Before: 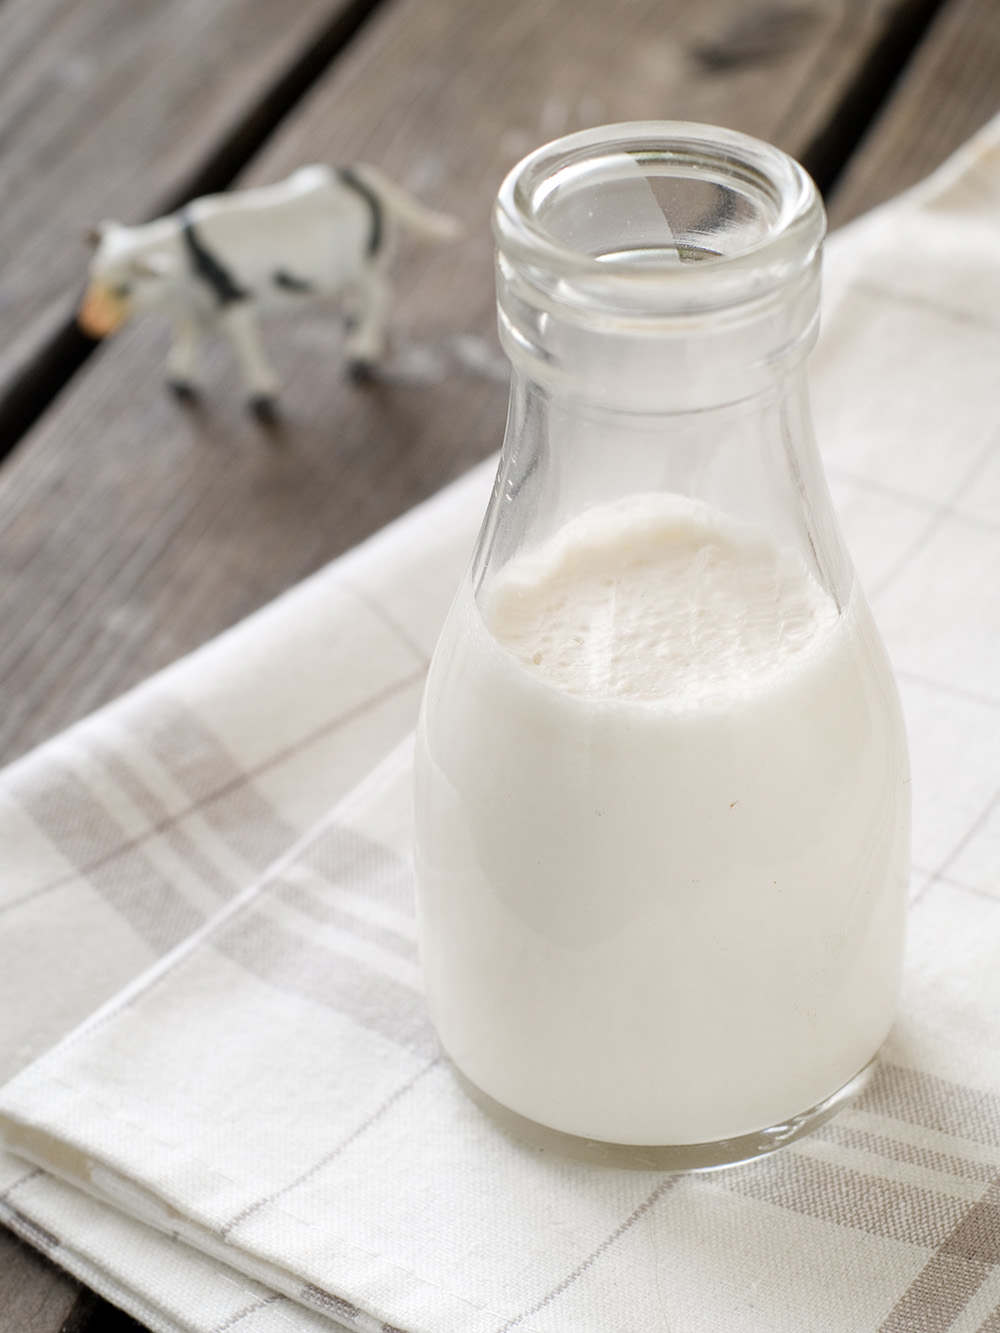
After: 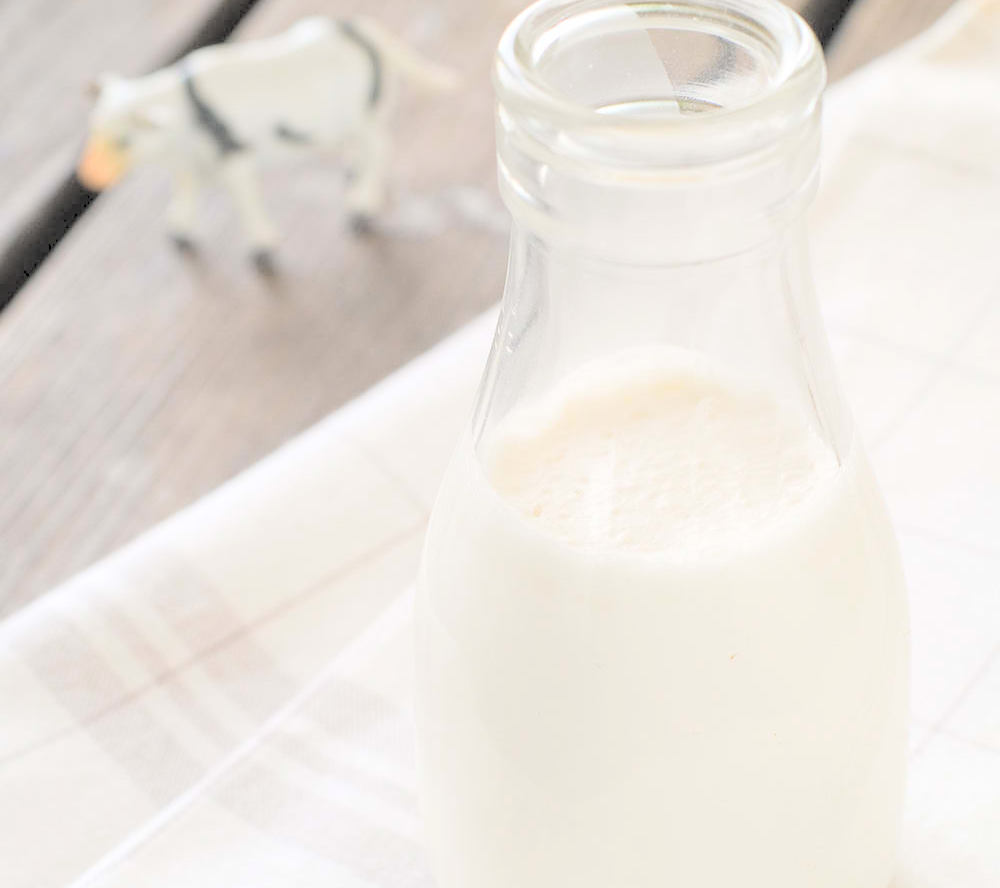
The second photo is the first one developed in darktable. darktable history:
crop: top 11.166%, bottom 22.168%
fill light: on, module defaults
contrast brightness saturation: brightness 1
